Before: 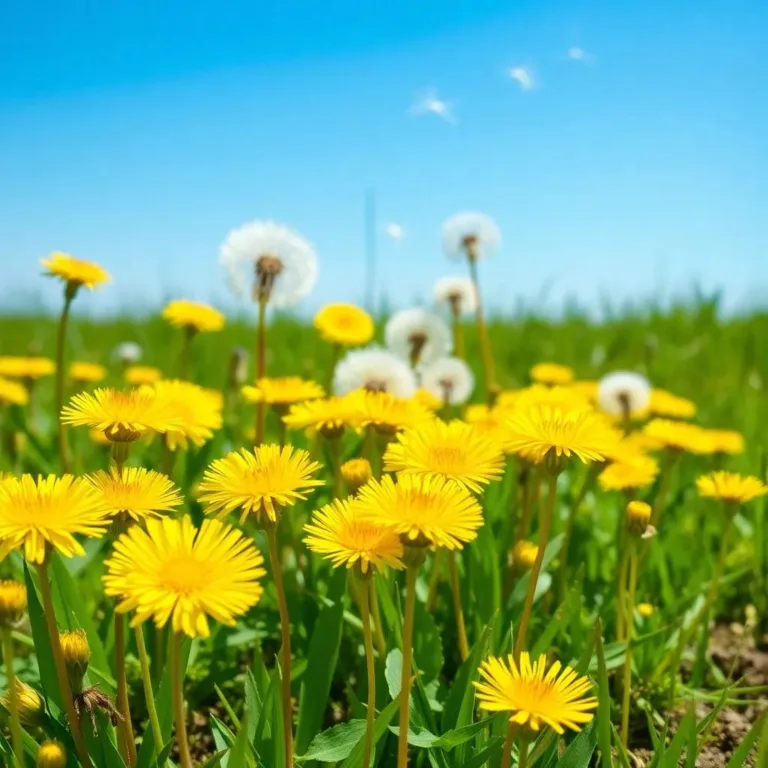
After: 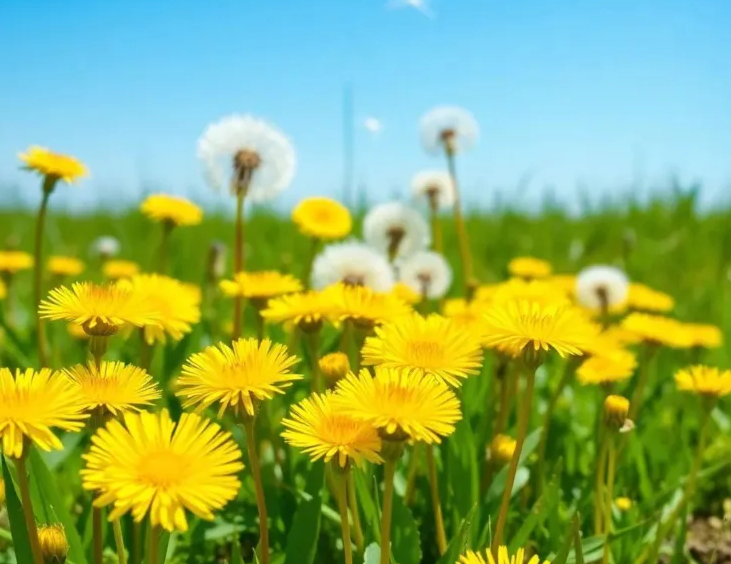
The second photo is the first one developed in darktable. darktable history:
crop and rotate: left 2.885%, top 13.862%, right 1.875%, bottom 12.643%
